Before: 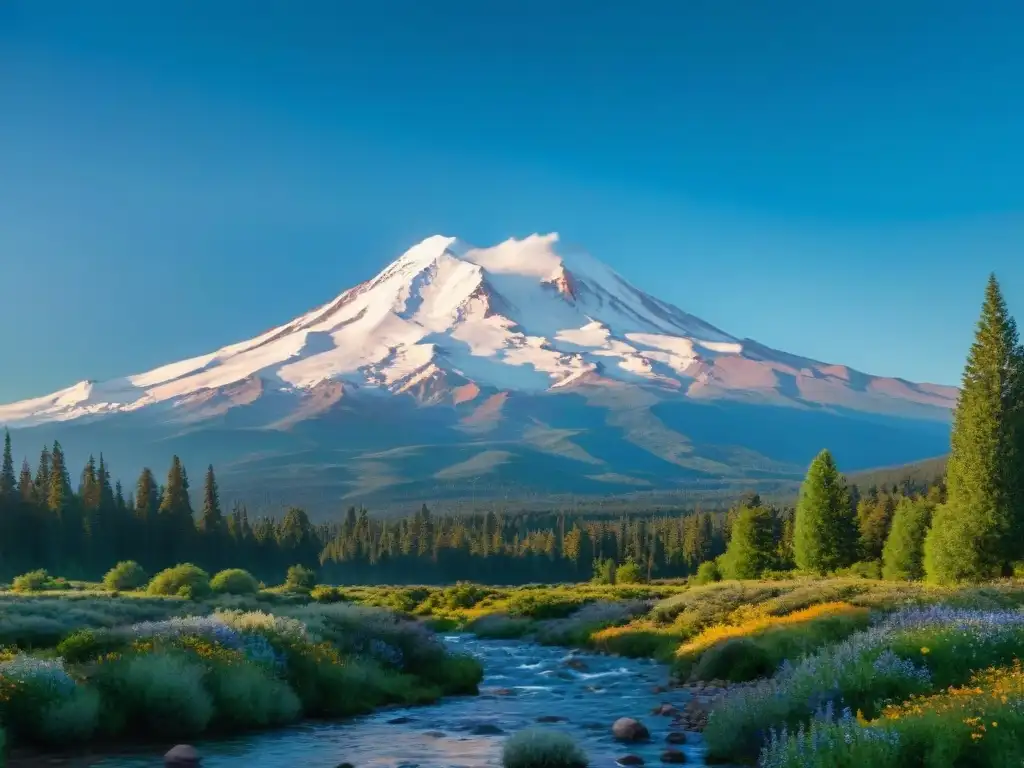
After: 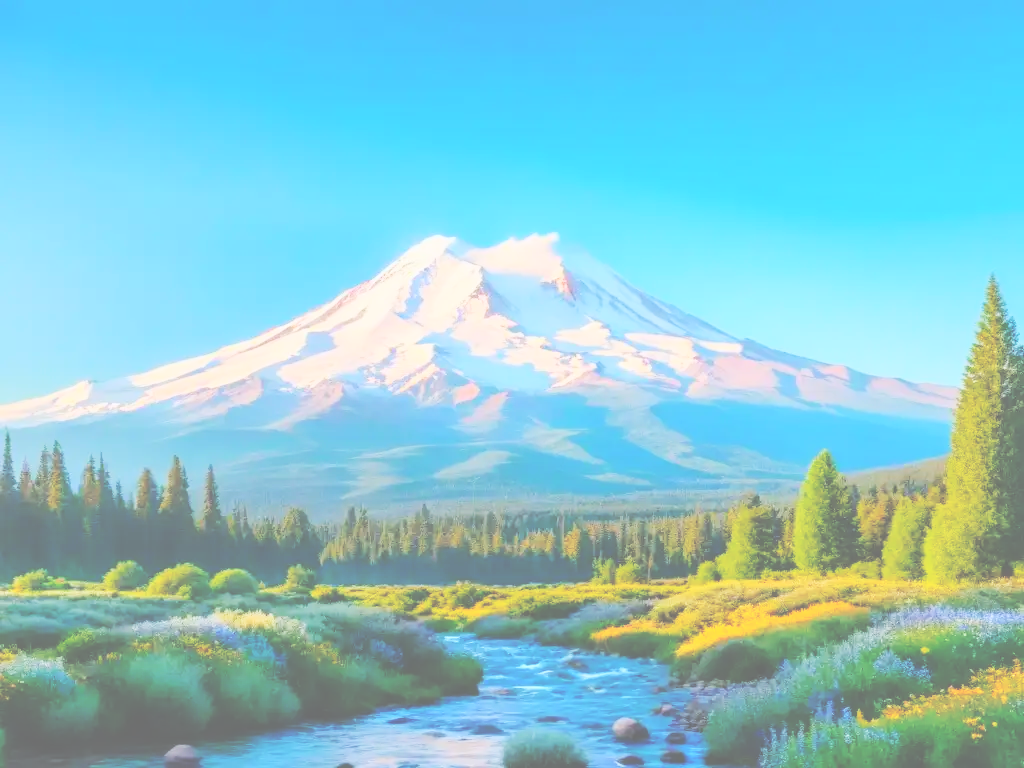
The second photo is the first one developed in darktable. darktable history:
color balance rgb: power › hue 313.77°, perceptual saturation grading › global saturation 30.897%, contrast -20.51%
tone curve: curves: ch0 [(0, 0) (0.169, 0.367) (0.635, 0.859) (1, 1)], color space Lab, independent channels, preserve colors none
base curve: curves: ch0 [(0, 0.024) (0.055, 0.065) (0.121, 0.166) (0.236, 0.319) (0.693, 0.726) (1, 1)], preserve colors none
exposure: black level correction -0.022, exposure -0.03 EV, compensate highlight preservation false
local contrast: on, module defaults
